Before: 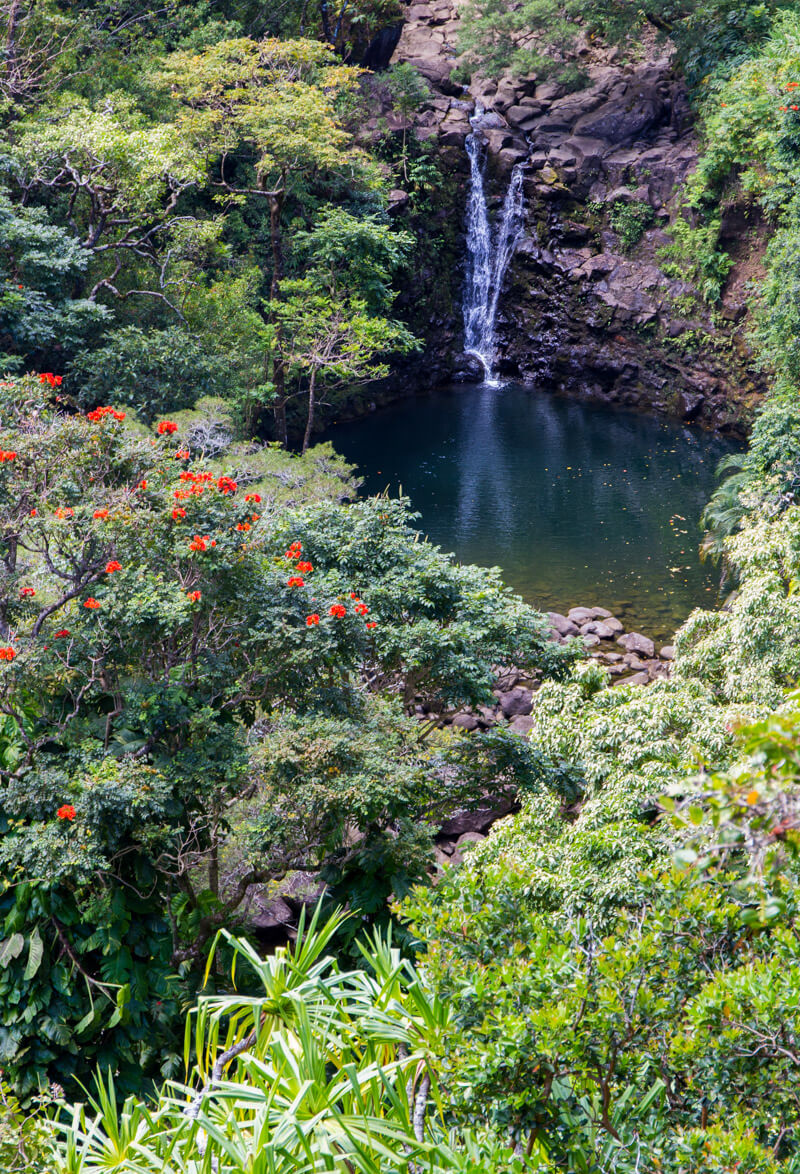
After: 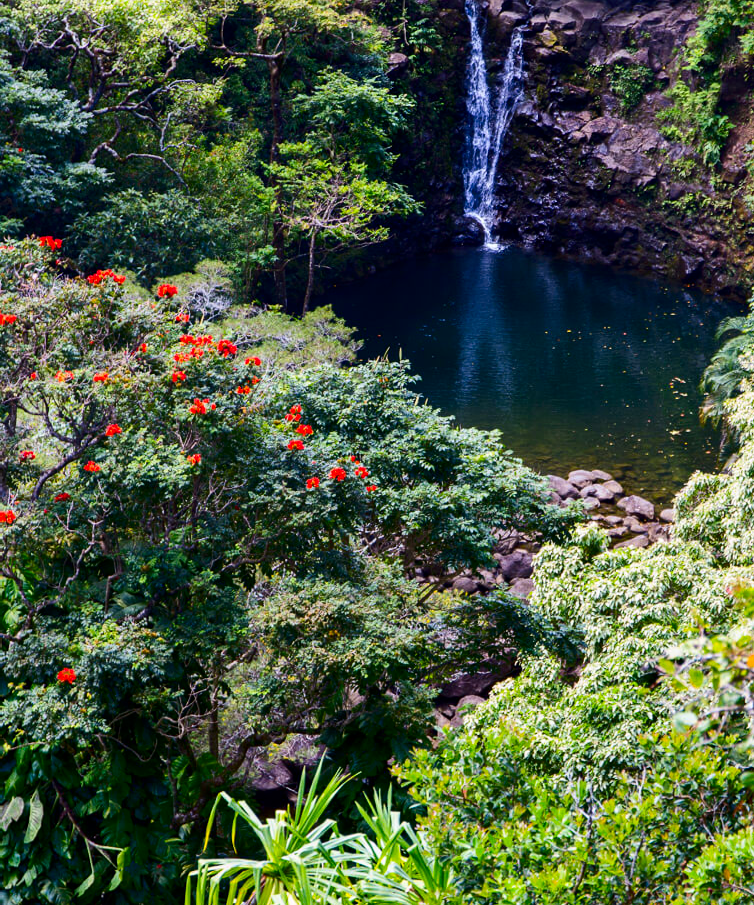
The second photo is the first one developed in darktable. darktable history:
contrast brightness saturation: contrast 0.19, brightness -0.11, saturation 0.21
crop and rotate: angle 0.03°, top 11.643%, right 5.651%, bottom 11.189%
